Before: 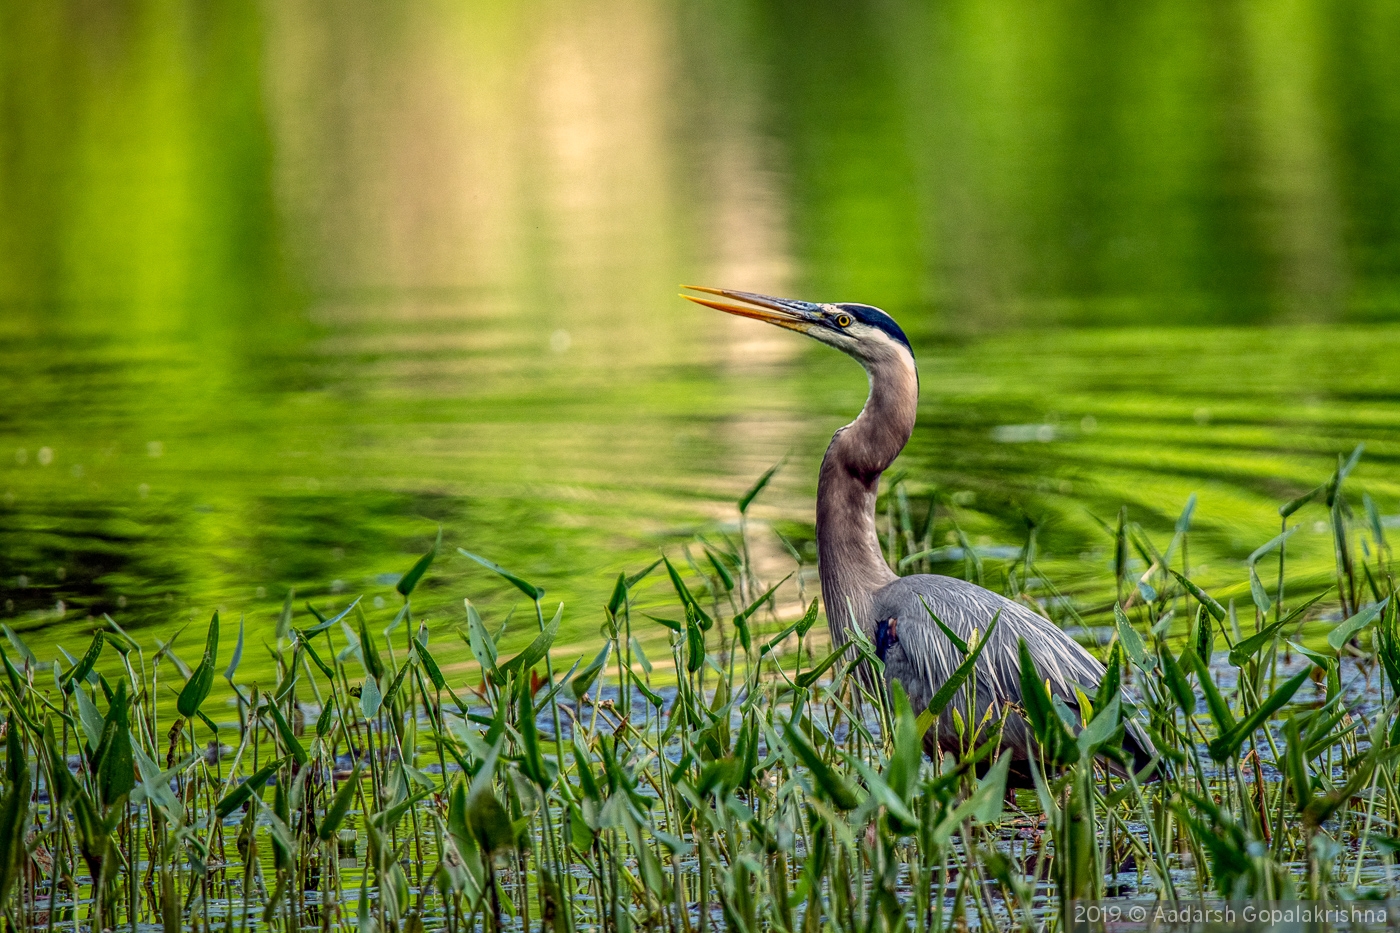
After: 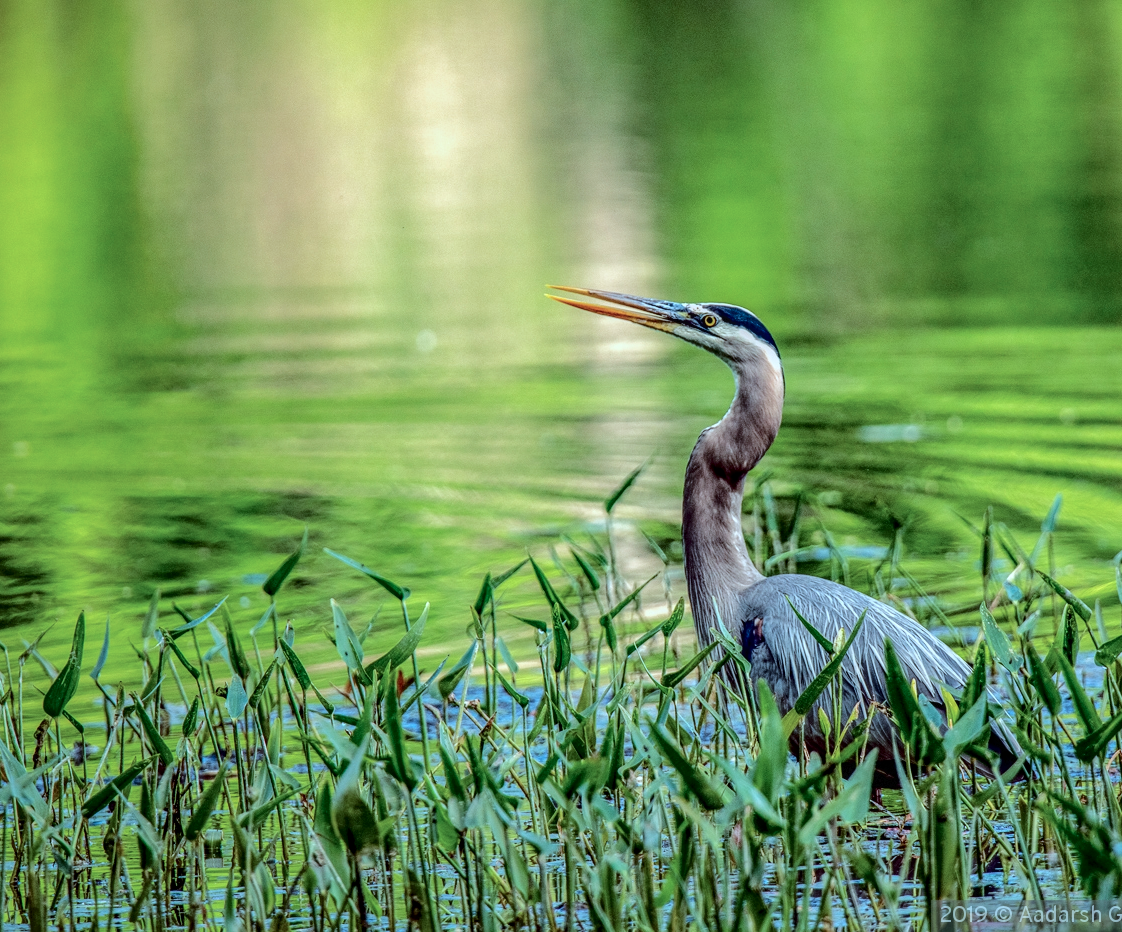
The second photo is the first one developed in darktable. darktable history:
crop and rotate: left 9.579%, right 10.278%
tone curve: curves: ch0 [(0, 0) (0.003, 0.021) (0.011, 0.021) (0.025, 0.021) (0.044, 0.033) (0.069, 0.053) (0.1, 0.08) (0.136, 0.114) (0.177, 0.171) (0.224, 0.246) (0.277, 0.332) (0.335, 0.424) (0.399, 0.496) (0.468, 0.561) (0.543, 0.627) (0.623, 0.685) (0.709, 0.741) (0.801, 0.813) (0.898, 0.902) (1, 1)], color space Lab, independent channels
color correction: highlights a* -10.58, highlights b* -19.18
local contrast: on, module defaults
